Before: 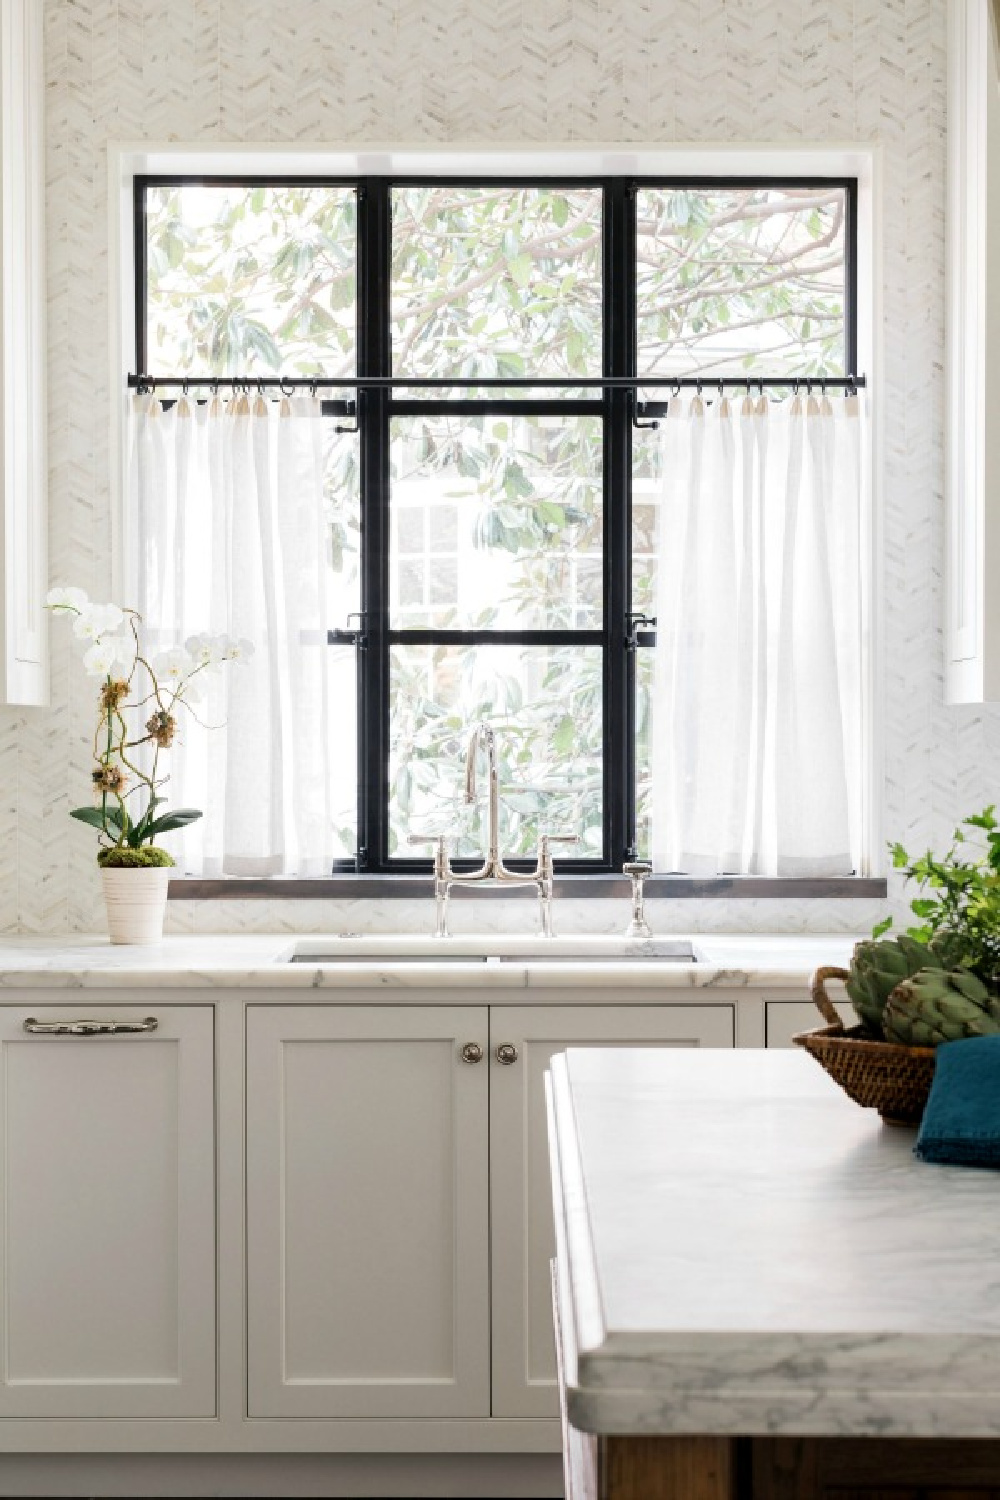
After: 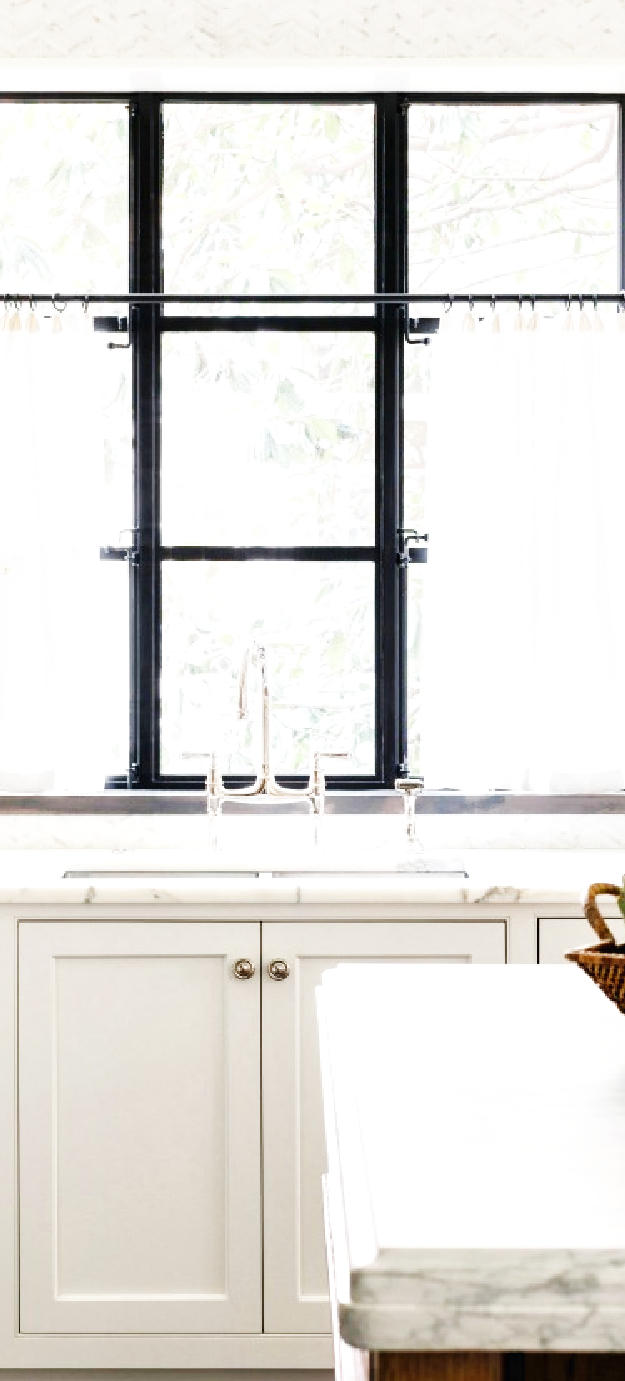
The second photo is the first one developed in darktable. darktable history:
local contrast: mode bilateral grid, contrast 21, coarseness 50, detail 133%, midtone range 0.2
crop and rotate: left 22.856%, top 5.621%, right 14.605%, bottom 2.297%
base curve: curves: ch0 [(0, 0.003) (0.001, 0.002) (0.006, 0.004) (0.02, 0.022) (0.048, 0.086) (0.094, 0.234) (0.162, 0.431) (0.258, 0.629) (0.385, 0.8) (0.548, 0.918) (0.751, 0.988) (1, 1)], preserve colors none
